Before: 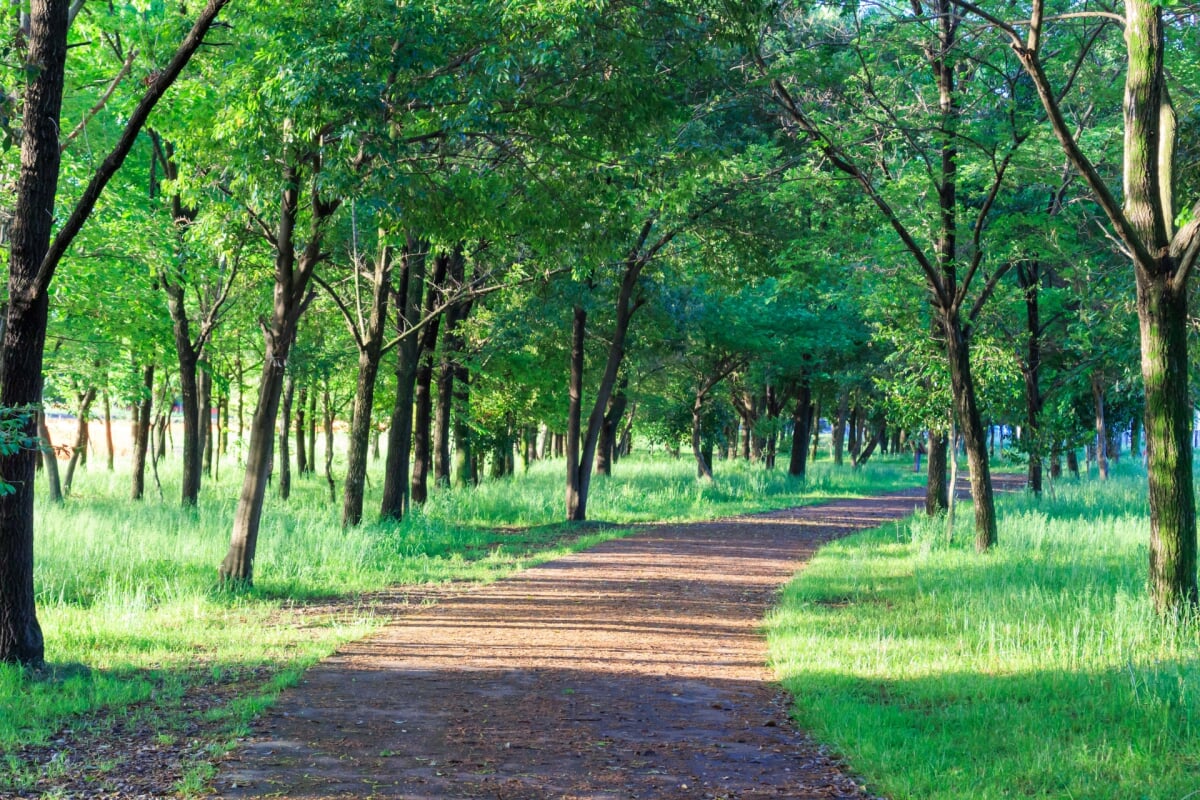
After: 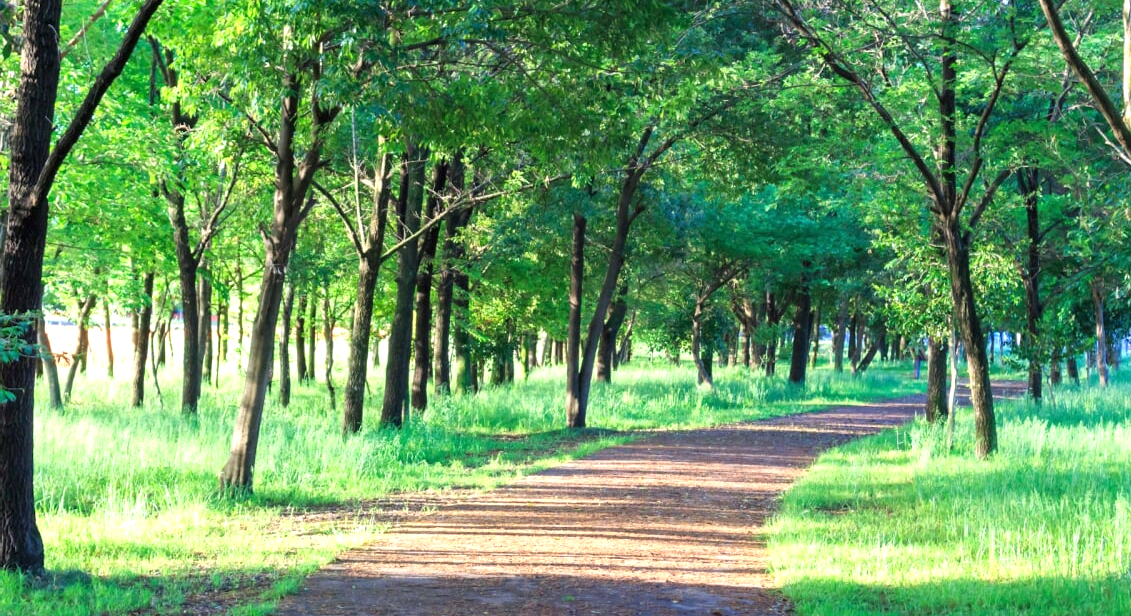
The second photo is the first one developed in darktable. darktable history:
crop and rotate: angle 0.03°, top 11.643%, right 5.651%, bottom 11.189%
exposure: black level correction 0, exposure 0.5 EV, compensate exposure bias true, compensate highlight preservation false
